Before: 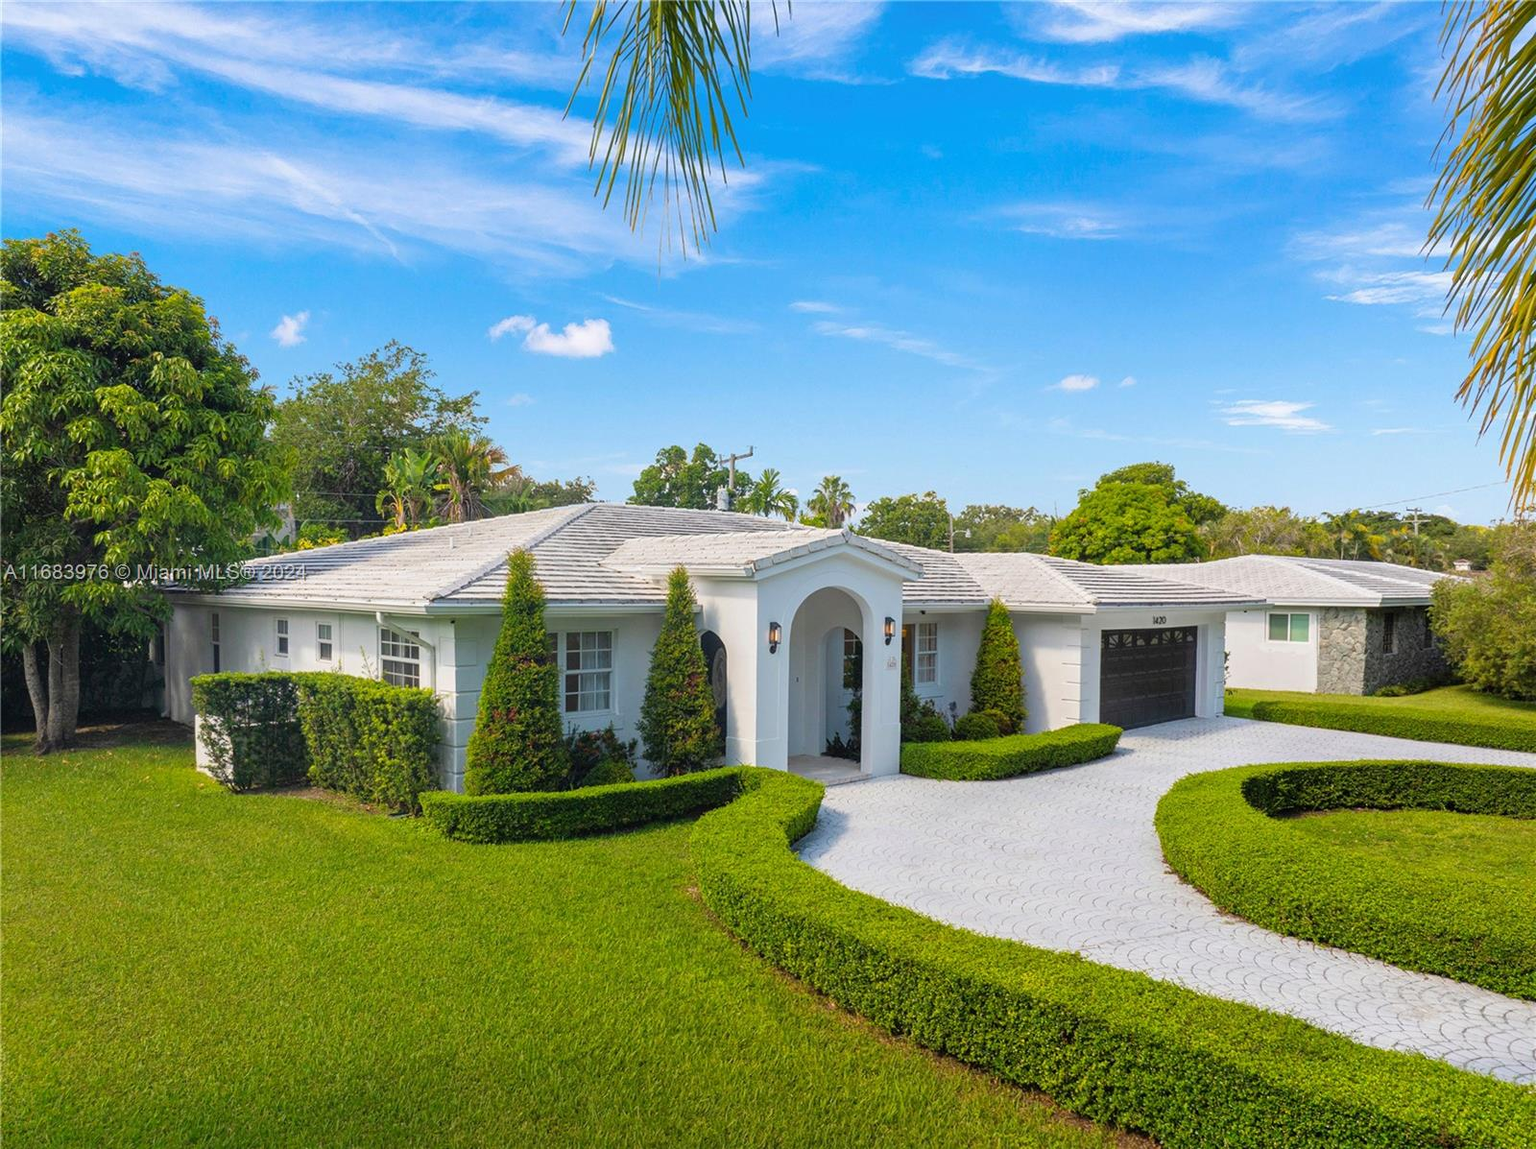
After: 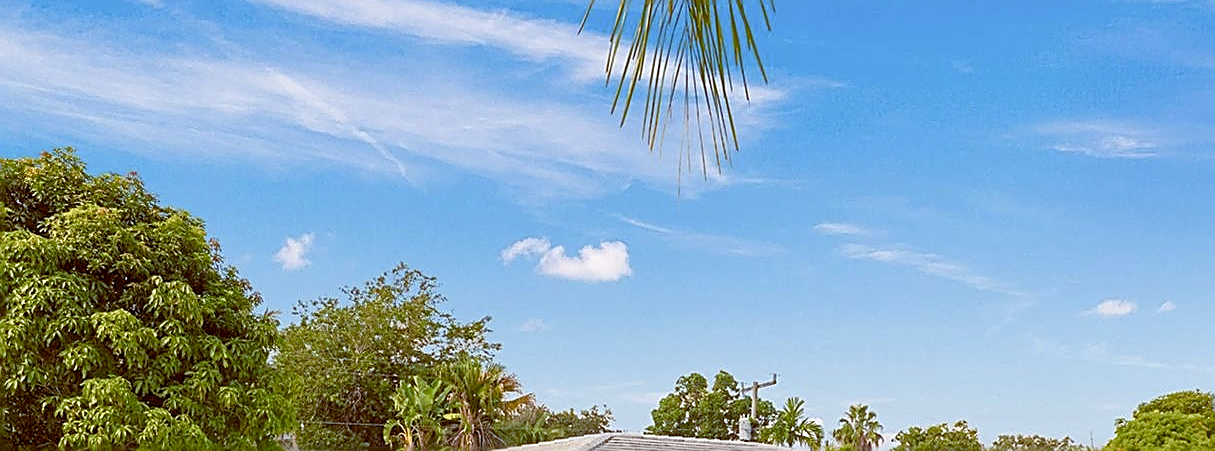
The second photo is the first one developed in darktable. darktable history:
crop: left 0.52%, top 7.63%, right 23.483%, bottom 54.676%
color balance rgb: global offset › chroma 0.4%, global offset › hue 37.03°, perceptual saturation grading › global saturation 0.757%, perceptual saturation grading › highlights -32.07%, perceptual saturation grading › mid-tones 5.232%, perceptual saturation grading › shadows 17.19%
sharpen: amount 0.99
